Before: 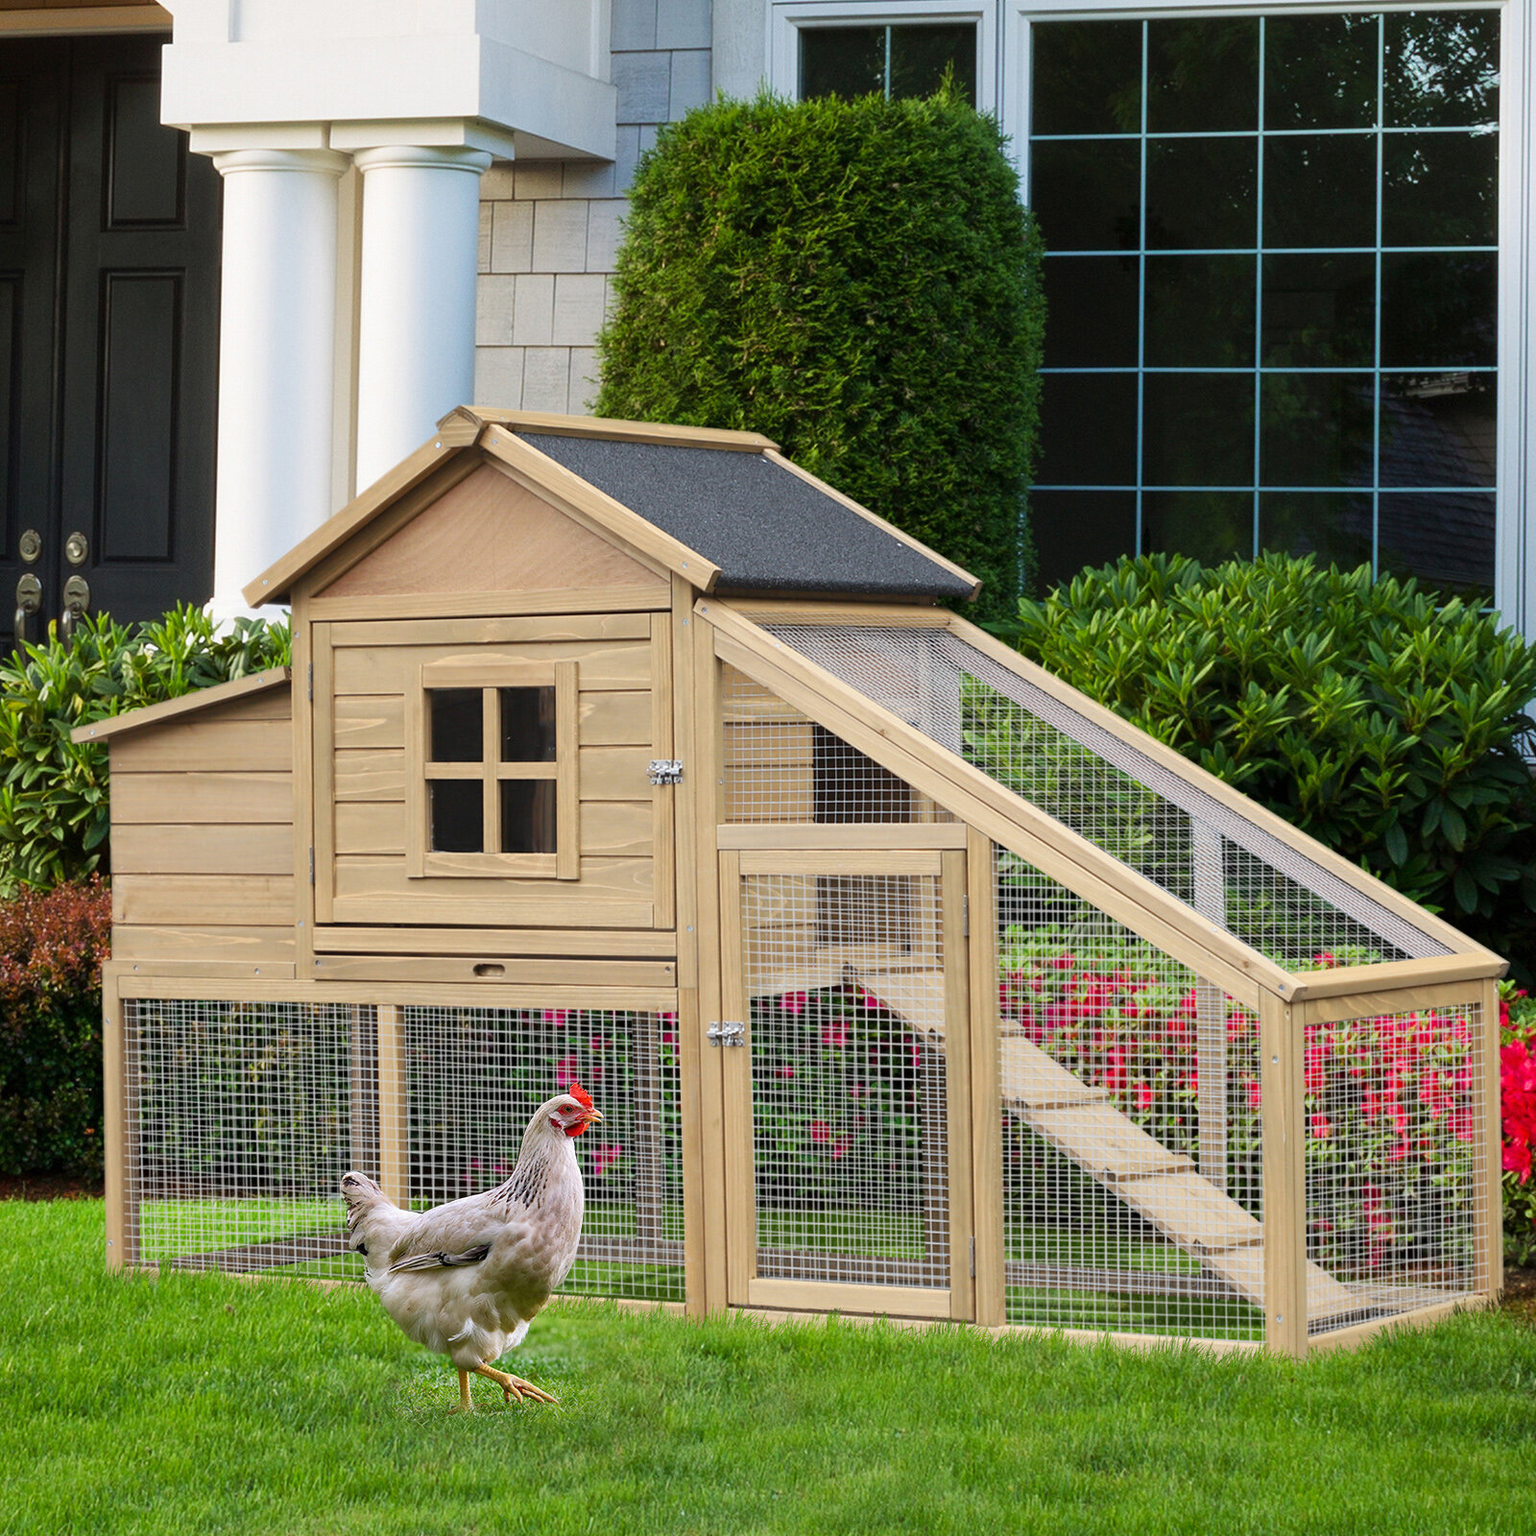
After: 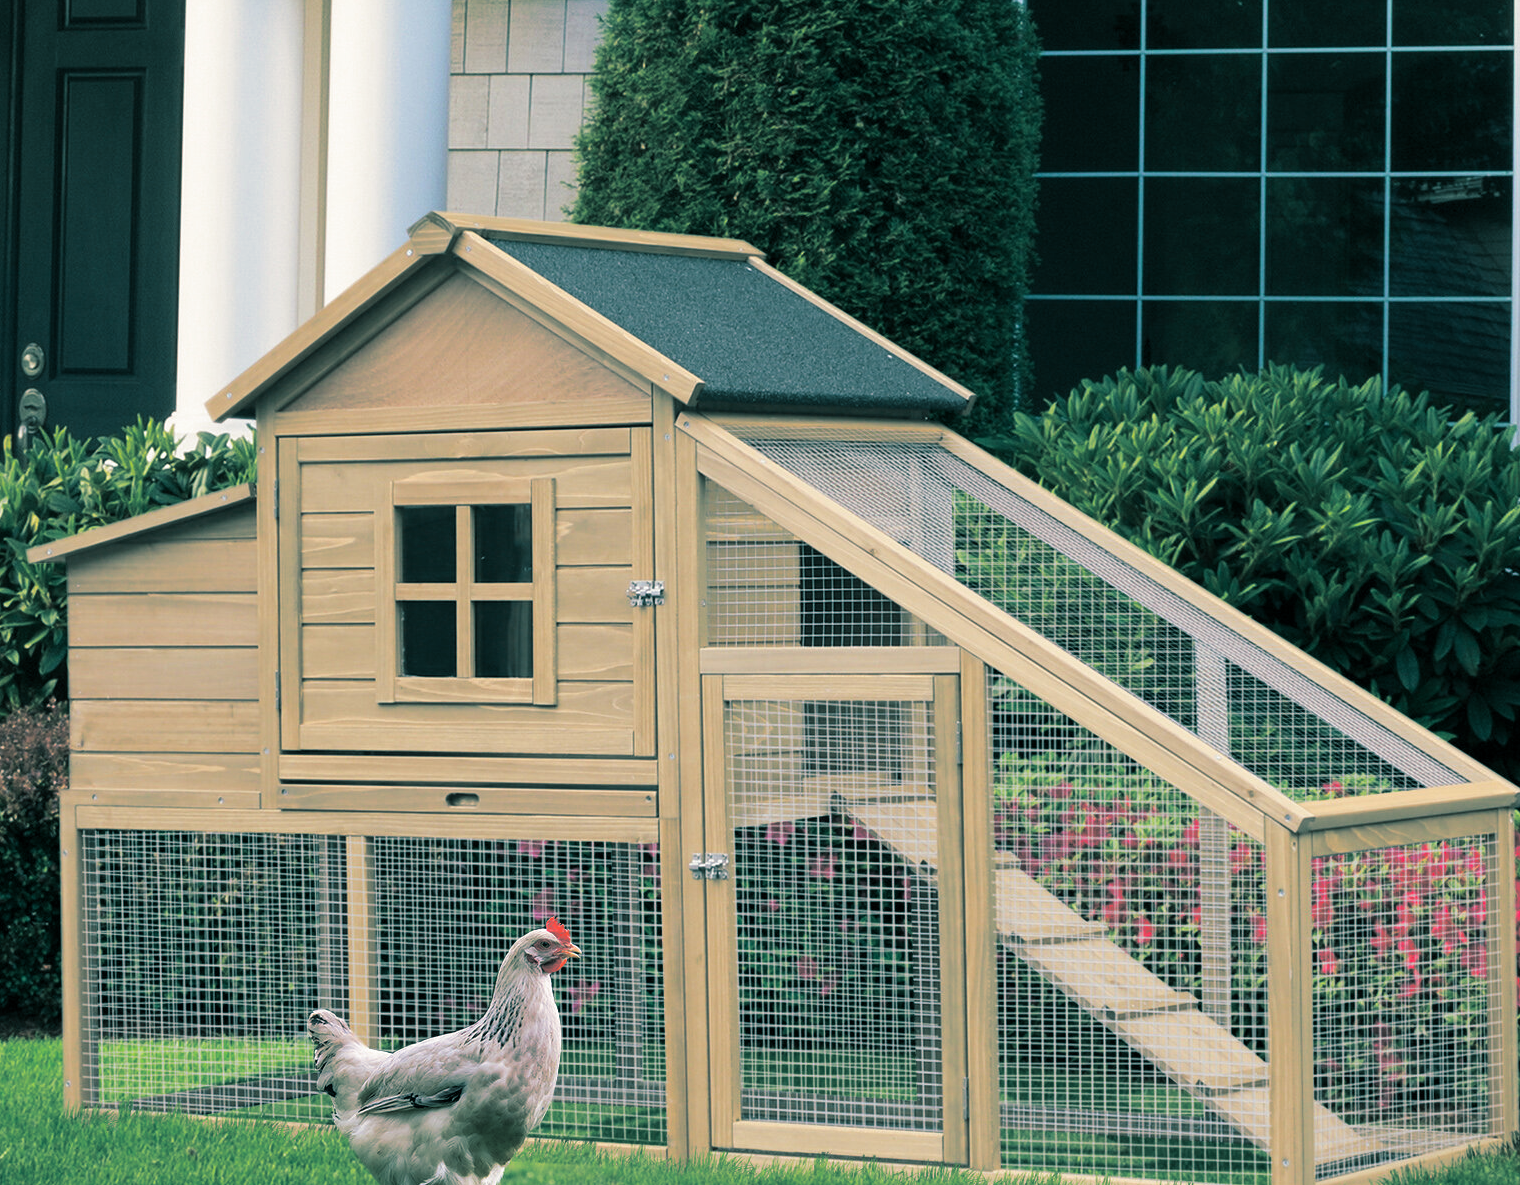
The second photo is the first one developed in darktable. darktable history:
split-toning: shadows › hue 186.43°, highlights › hue 49.29°, compress 30.29%
crop and rotate: left 2.991%, top 13.302%, right 1.981%, bottom 12.636%
